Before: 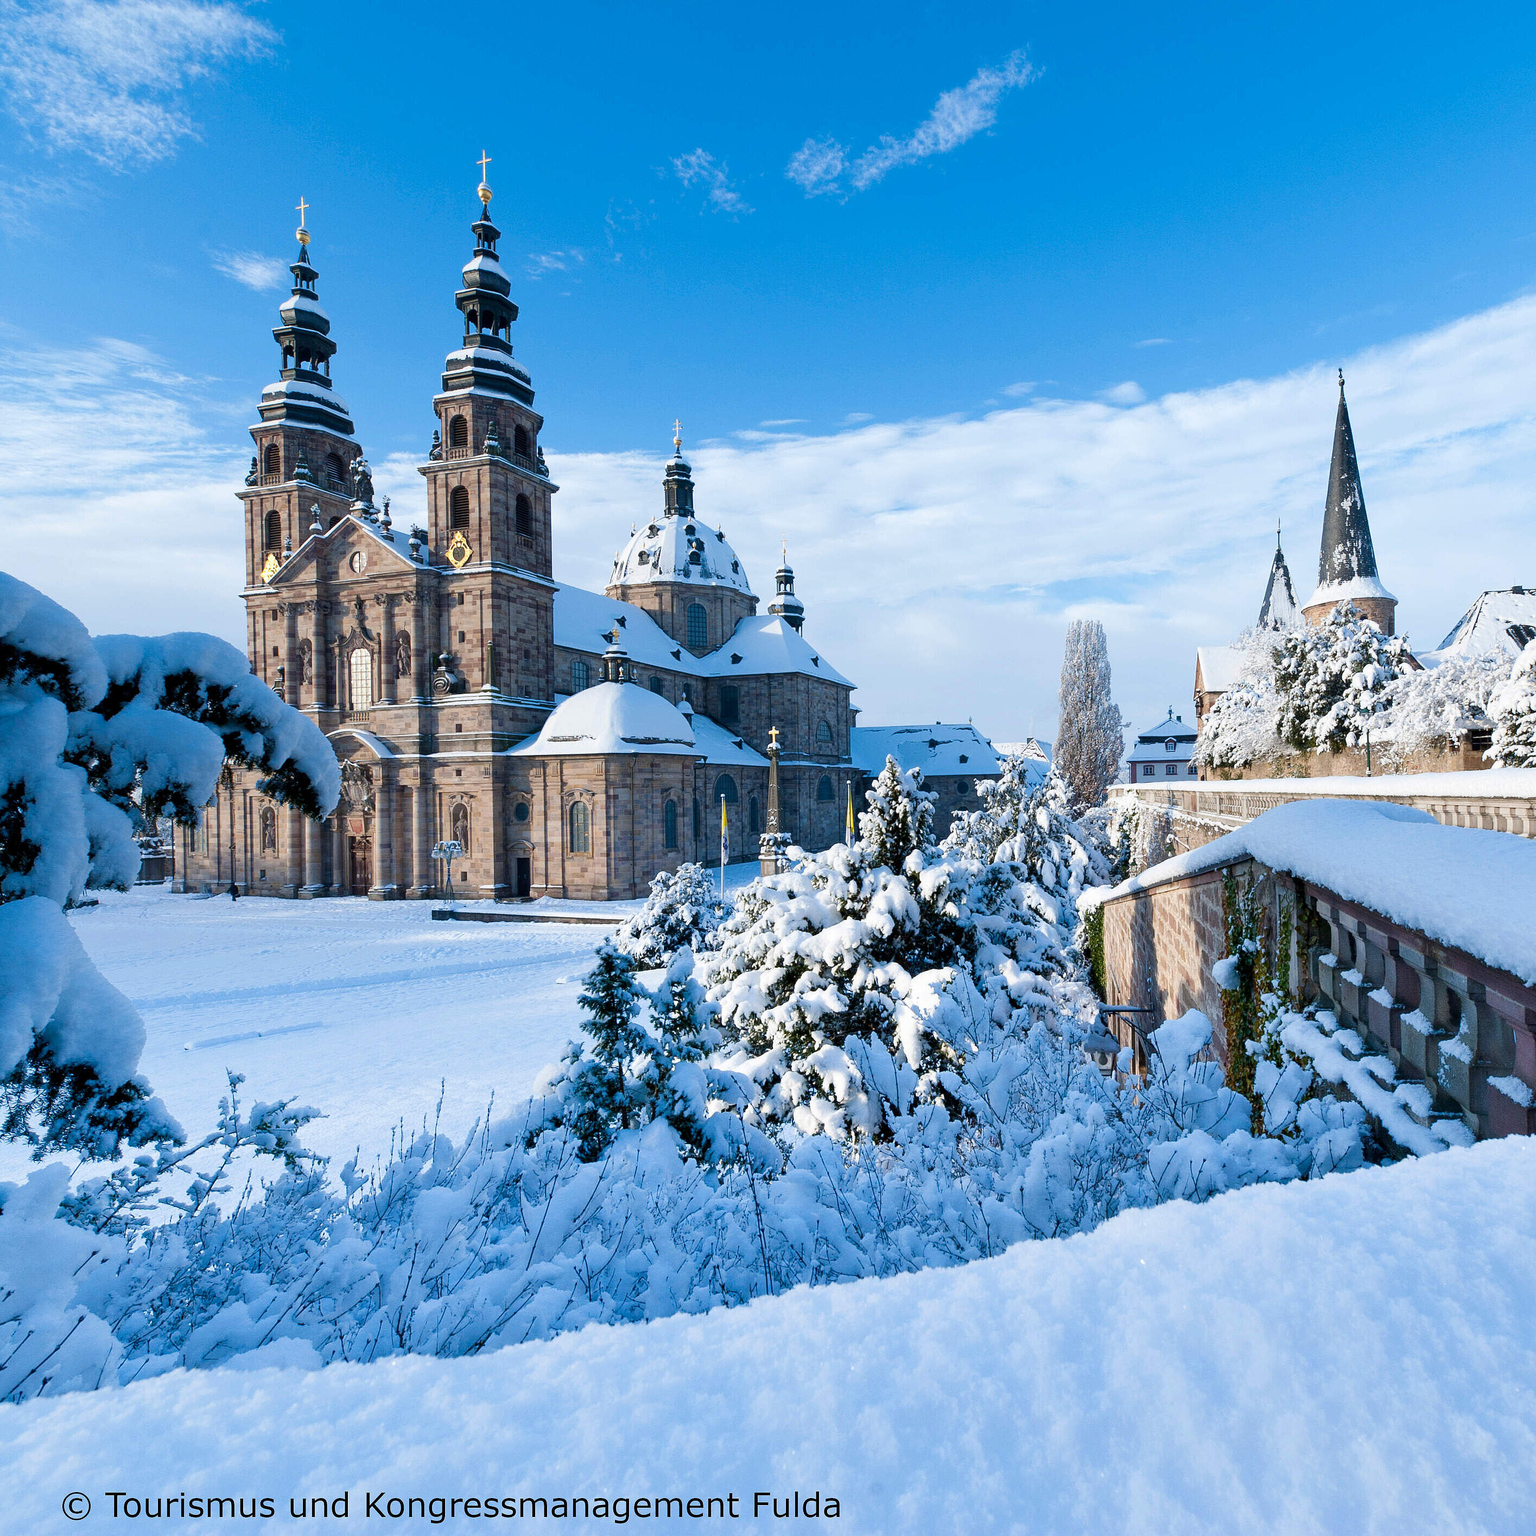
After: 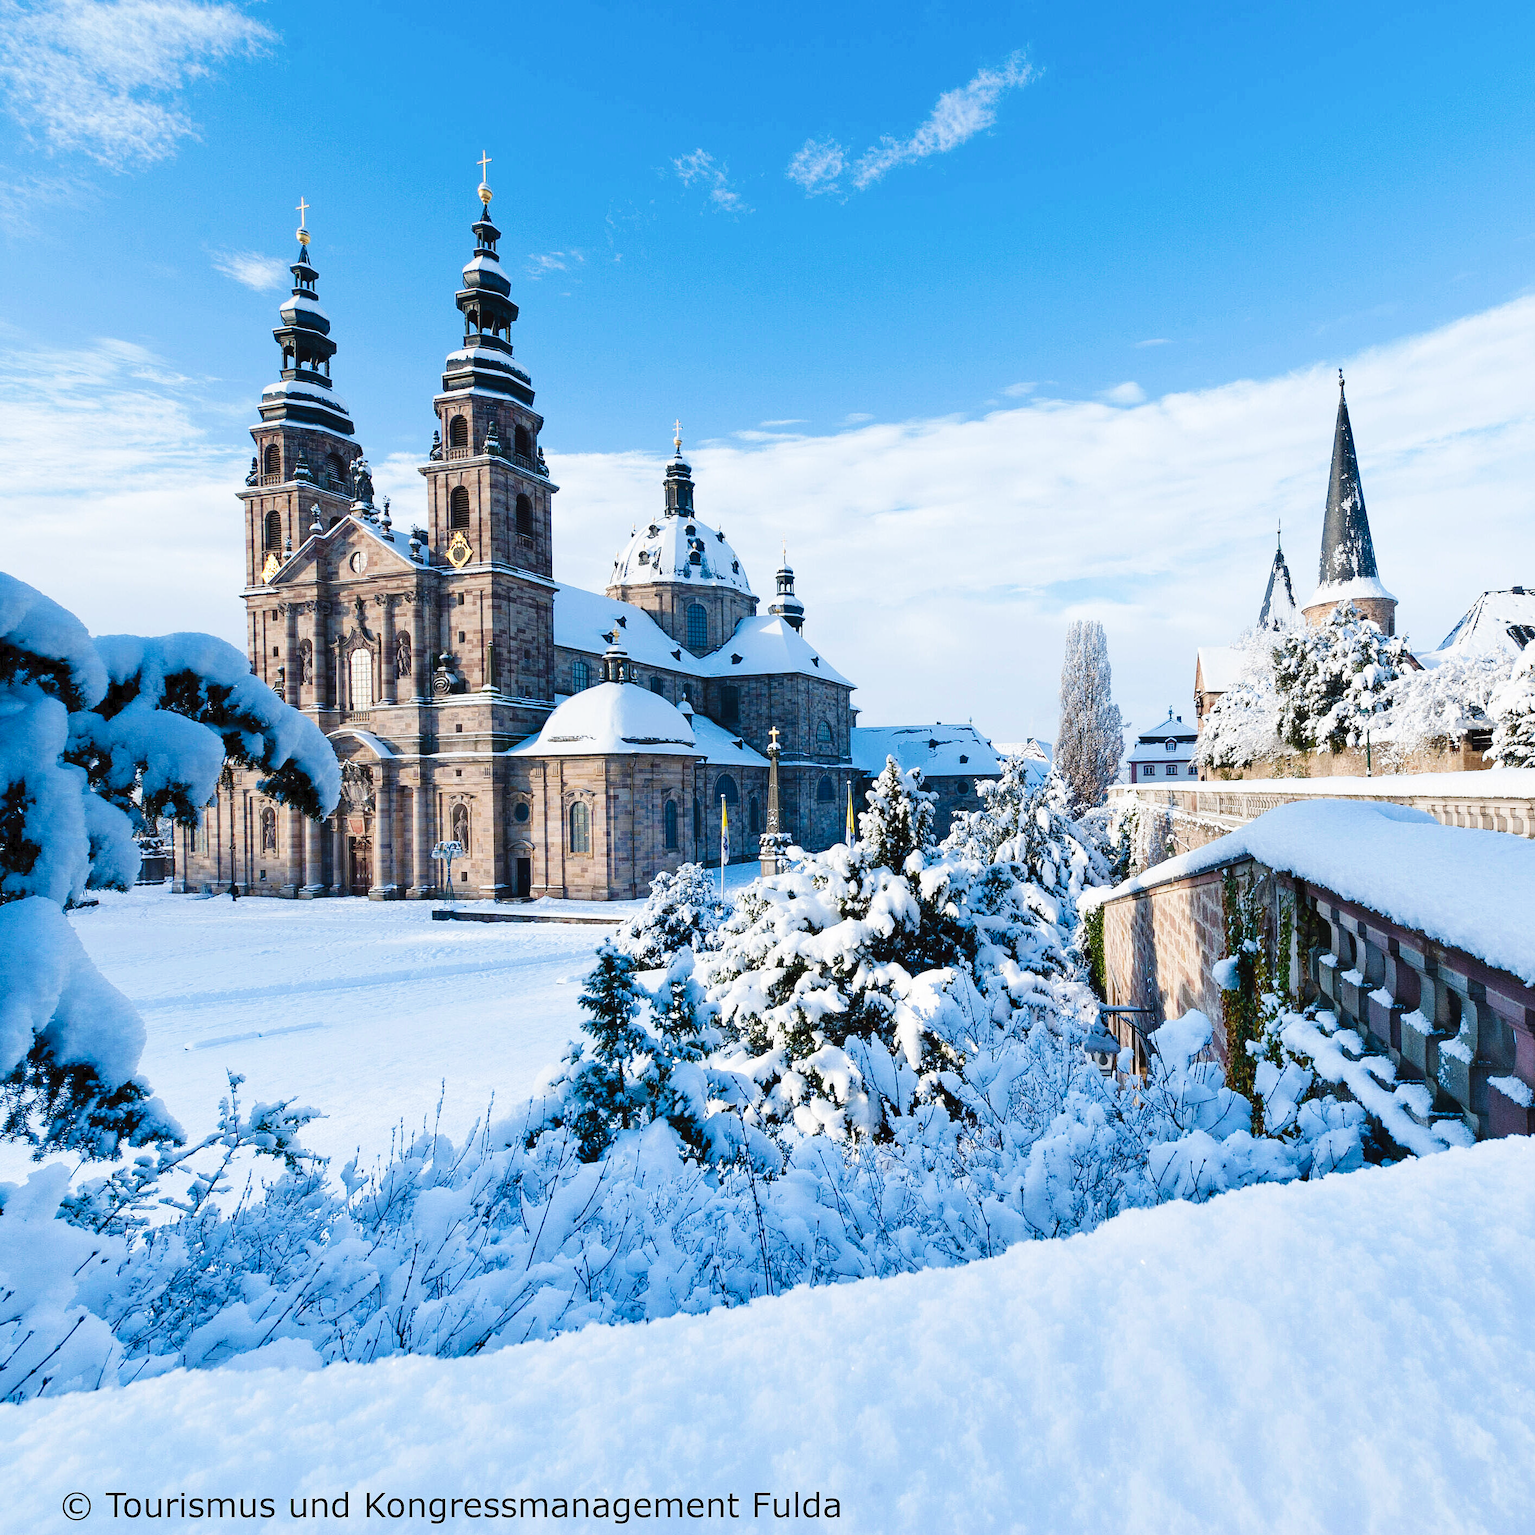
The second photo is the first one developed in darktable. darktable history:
tone curve: curves: ch0 [(0, 0) (0.003, 0.04) (0.011, 0.04) (0.025, 0.043) (0.044, 0.049) (0.069, 0.066) (0.1, 0.095) (0.136, 0.121) (0.177, 0.154) (0.224, 0.211) (0.277, 0.281) (0.335, 0.358) (0.399, 0.452) (0.468, 0.54) (0.543, 0.628) (0.623, 0.721) (0.709, 0.801) (0.801, 0.883) (0.898, 0.948) (1, 1)], preserve colors none
